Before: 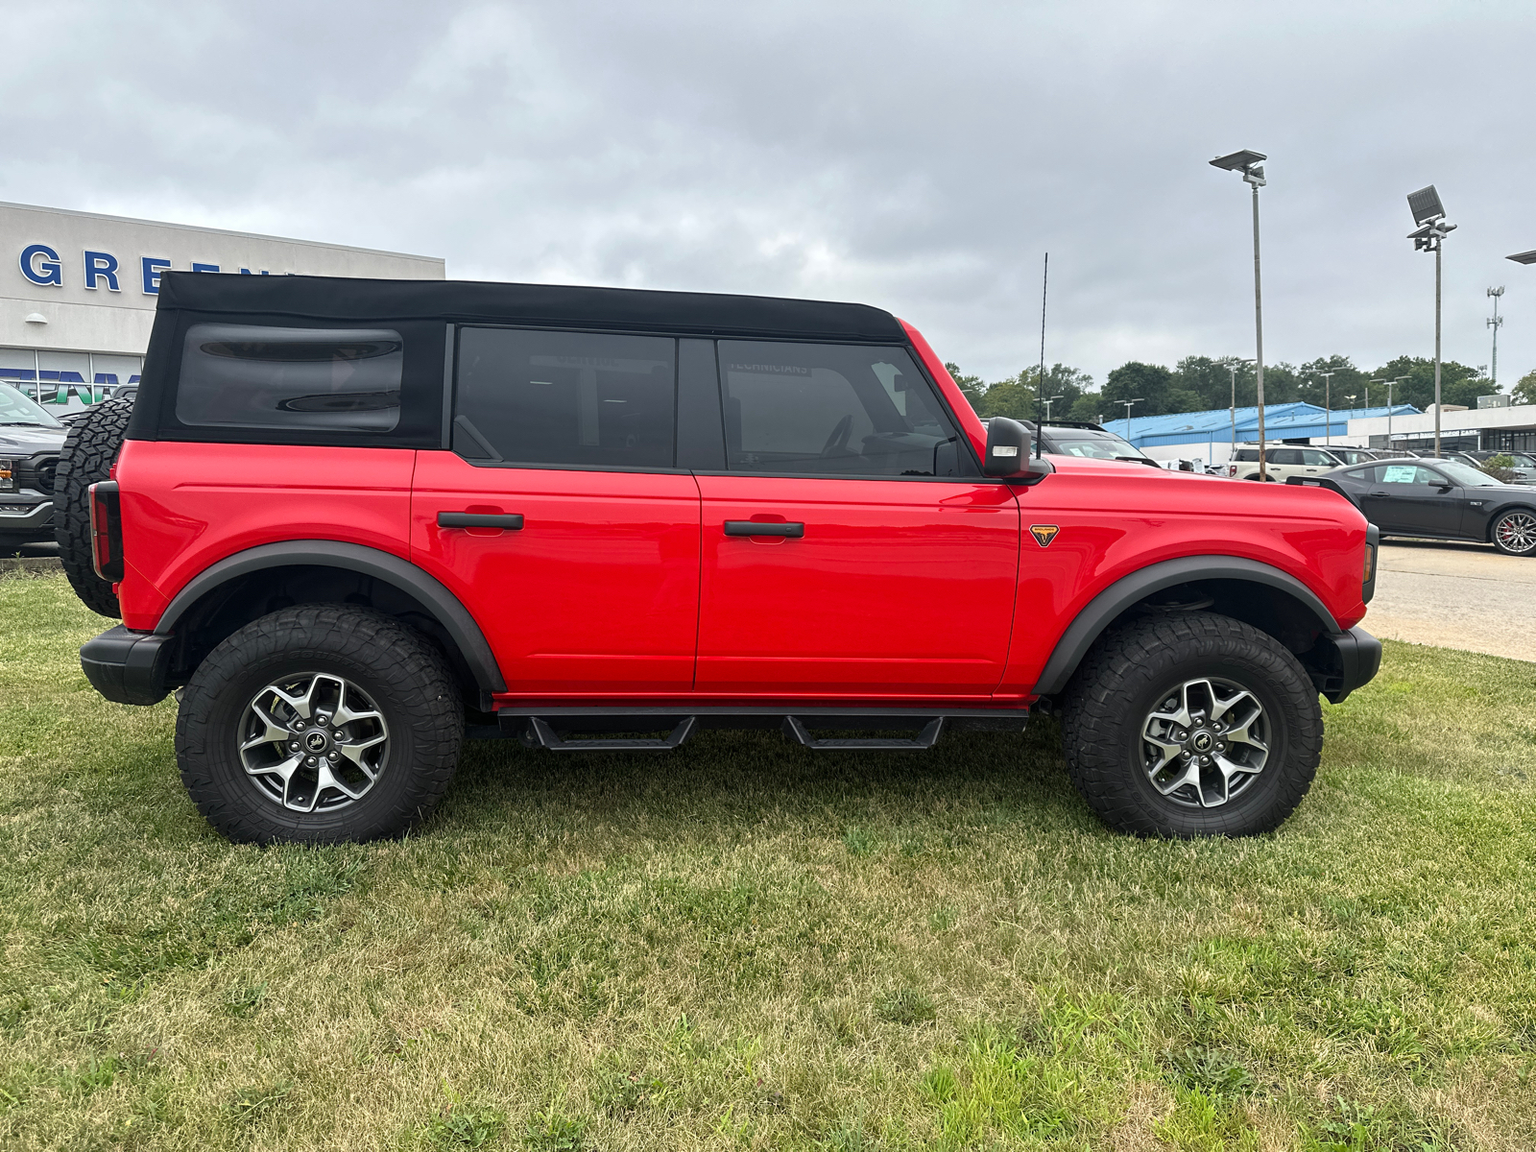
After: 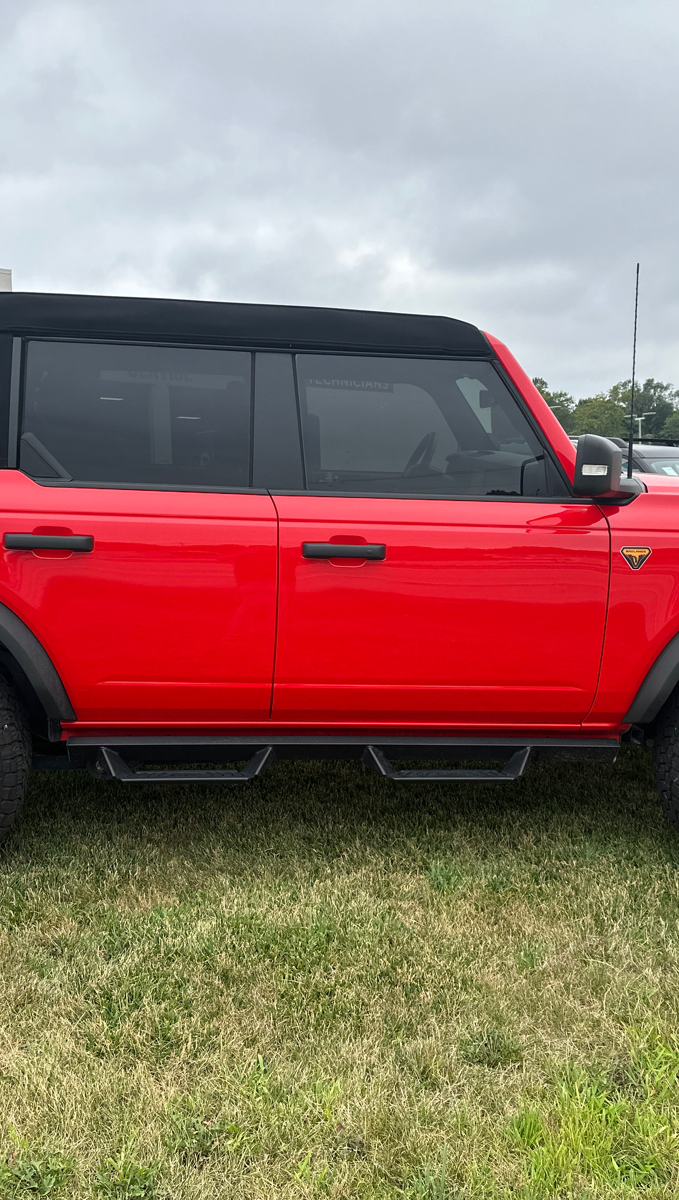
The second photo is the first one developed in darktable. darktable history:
crop: left 28.309%, right 29.197%
